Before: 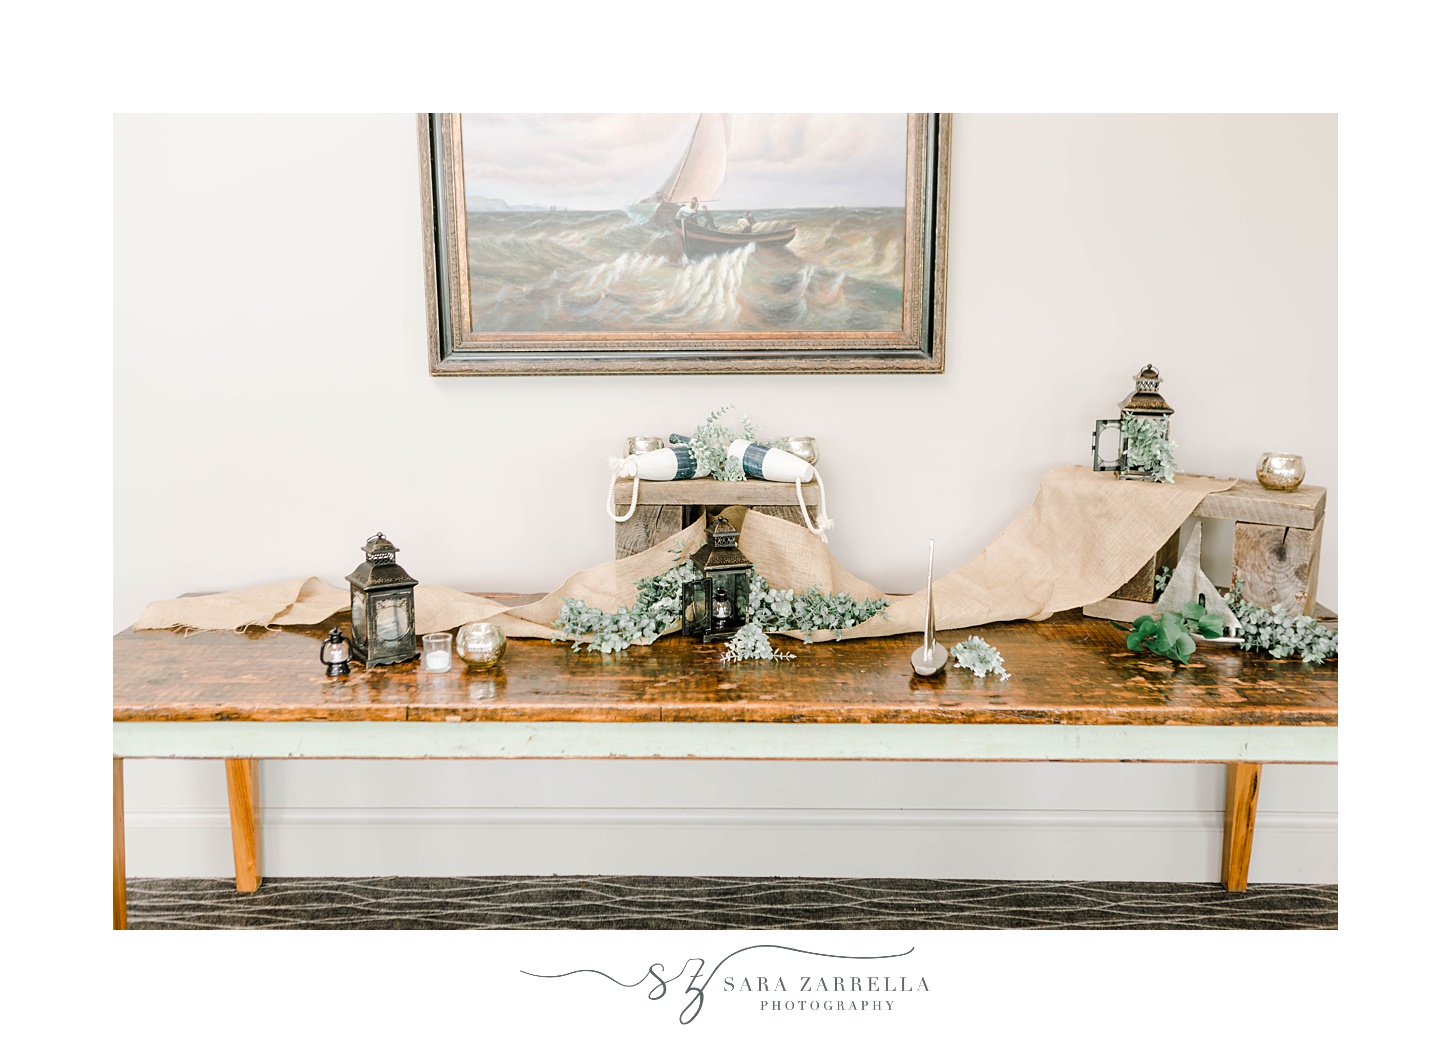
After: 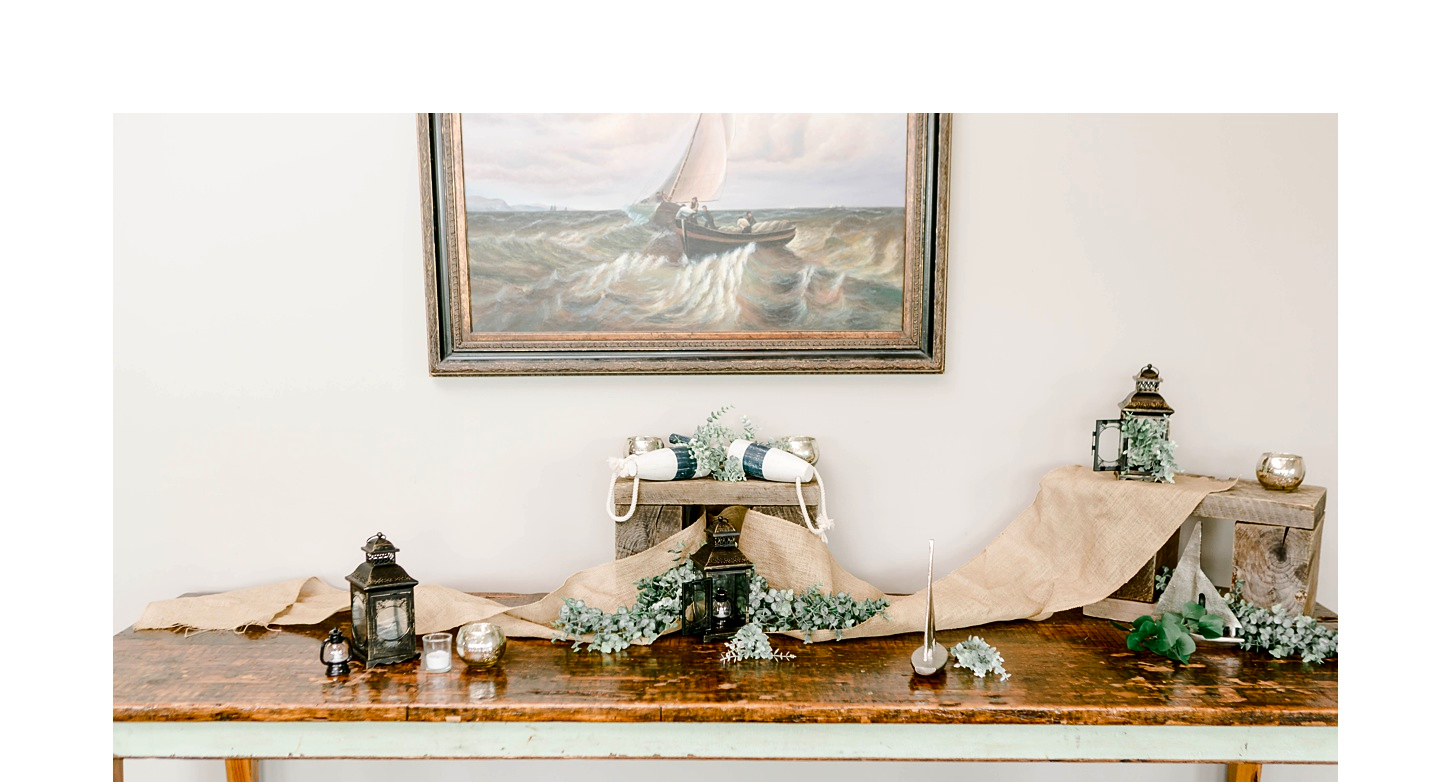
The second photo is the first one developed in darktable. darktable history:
crop: bottom 24.981%
contrast brightness saturation: contrast 0.131, brightness -0.221, saturation 0.145
